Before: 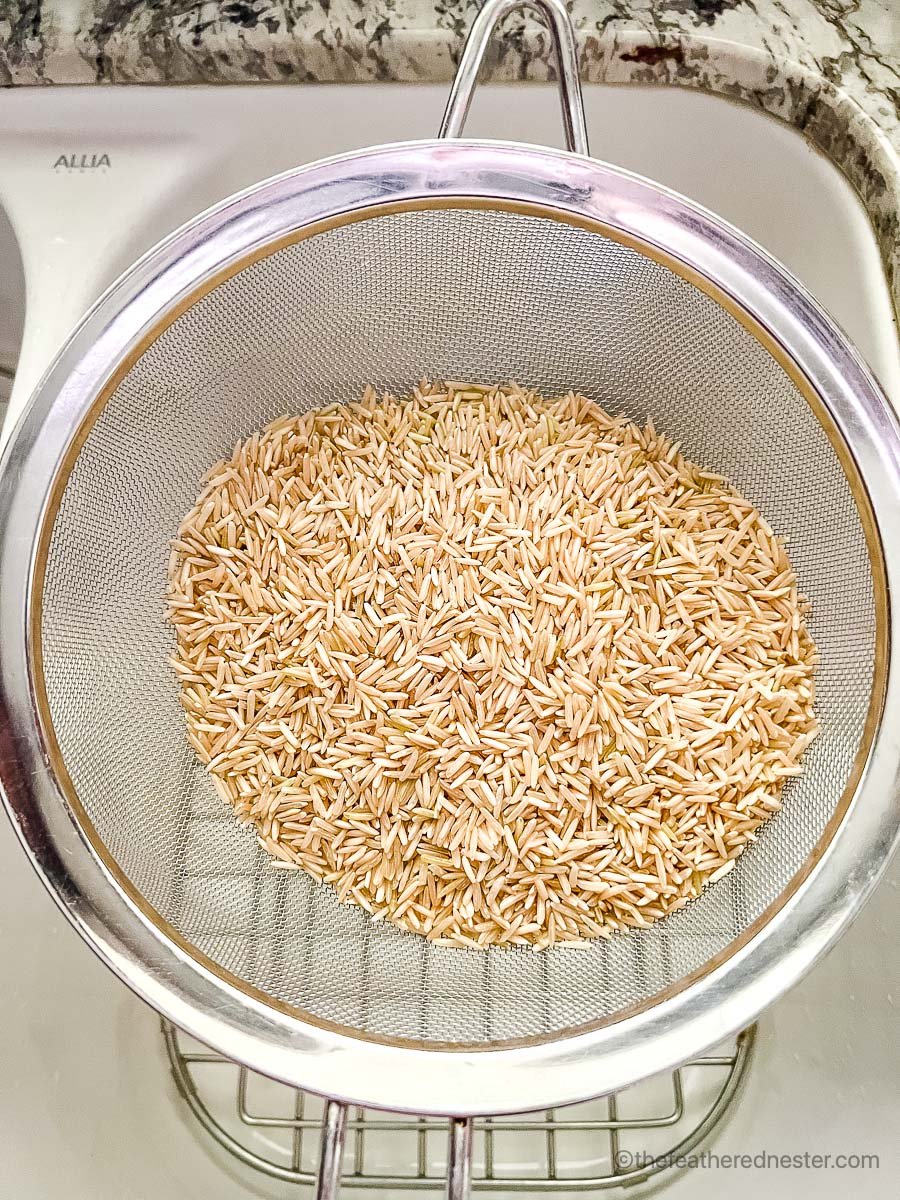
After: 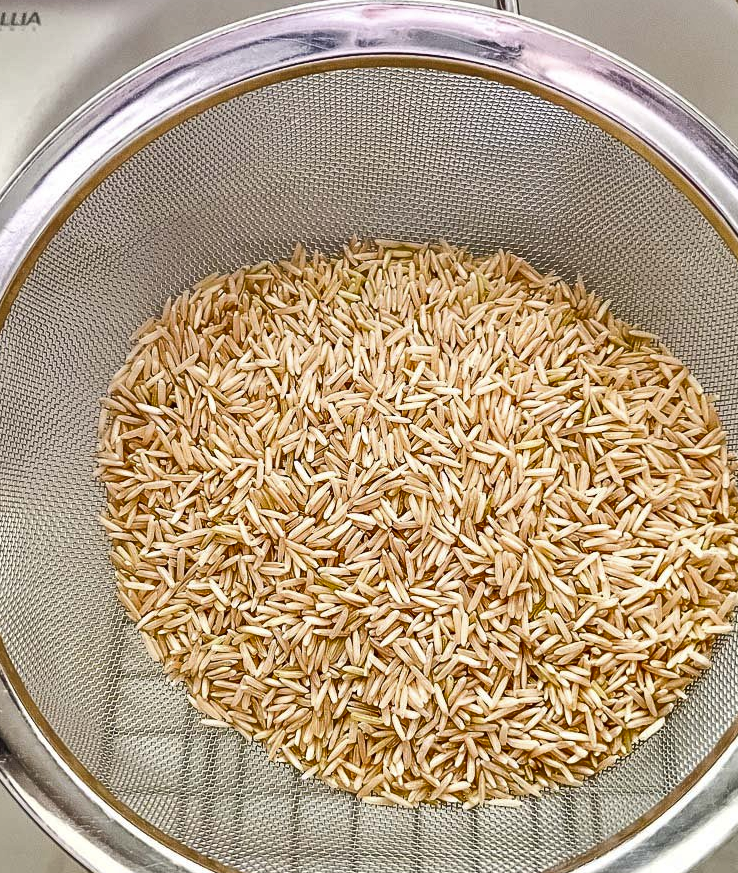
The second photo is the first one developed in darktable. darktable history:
shadows and highlights: radius 118.69, shadows 42.21, highlights -61.56, soften with gaussian
crop: left 7.856%, top 11.836%, right 10.12%, bottom 15.387%
